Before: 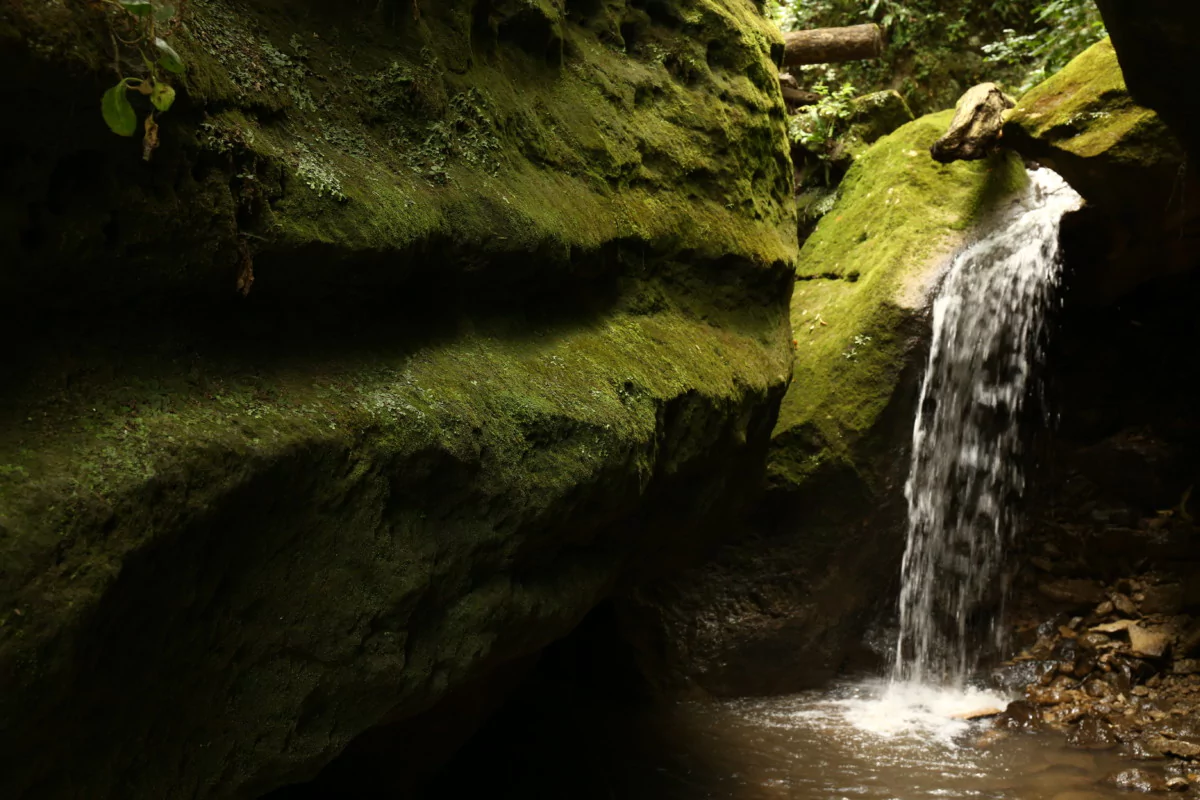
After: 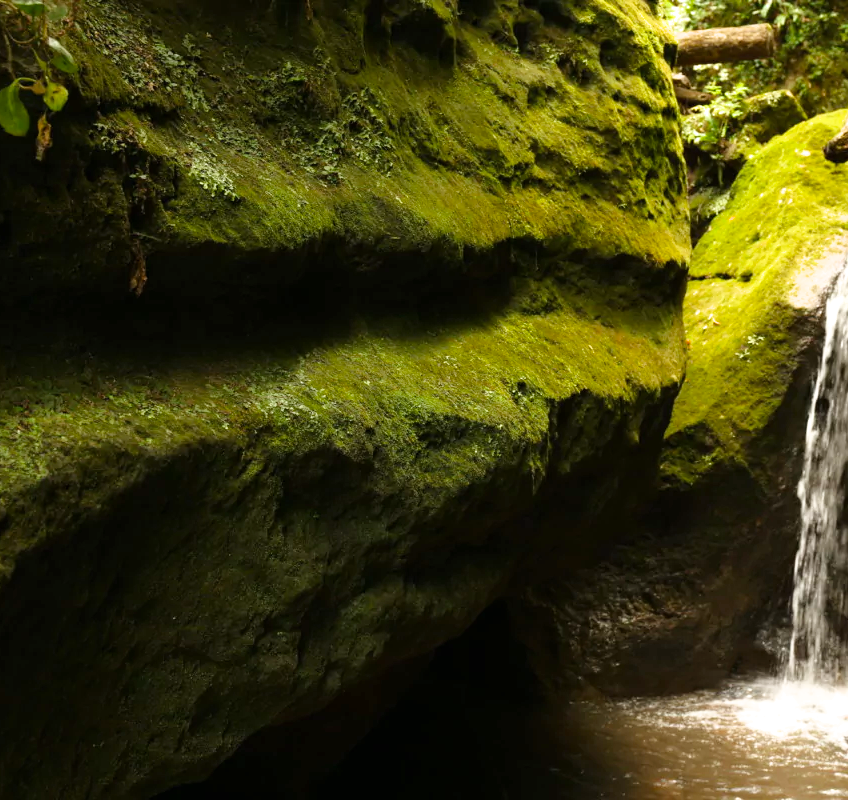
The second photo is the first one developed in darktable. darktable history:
crop and rotate: left 8.966%, right 20.366%
exposure: black level correction 0, exposure 1 EV, compensate exposure bias true, compensate highlight preservation false
color balance rgb: perceptual saturation grading › global saturation 10.04%, perceptual brilliance grading › mid-tones 11.021%, perceptual brilliance grading › shadows 15.608%, saturation formula JzAzBz (2021)
filmic rgb: black relative exposure -11.35 EV, white relative exposure 3.23 EV, threshold 3.05 EV, hardness 6.76, enable highlight reconstruction true
